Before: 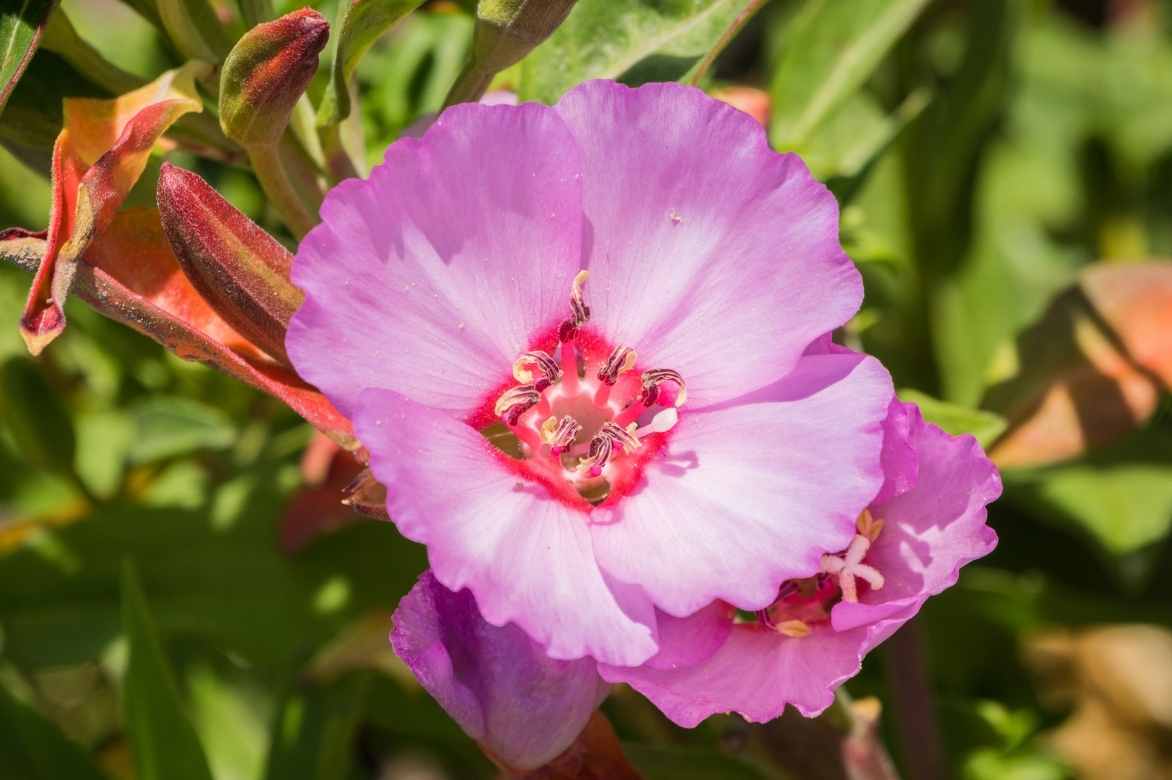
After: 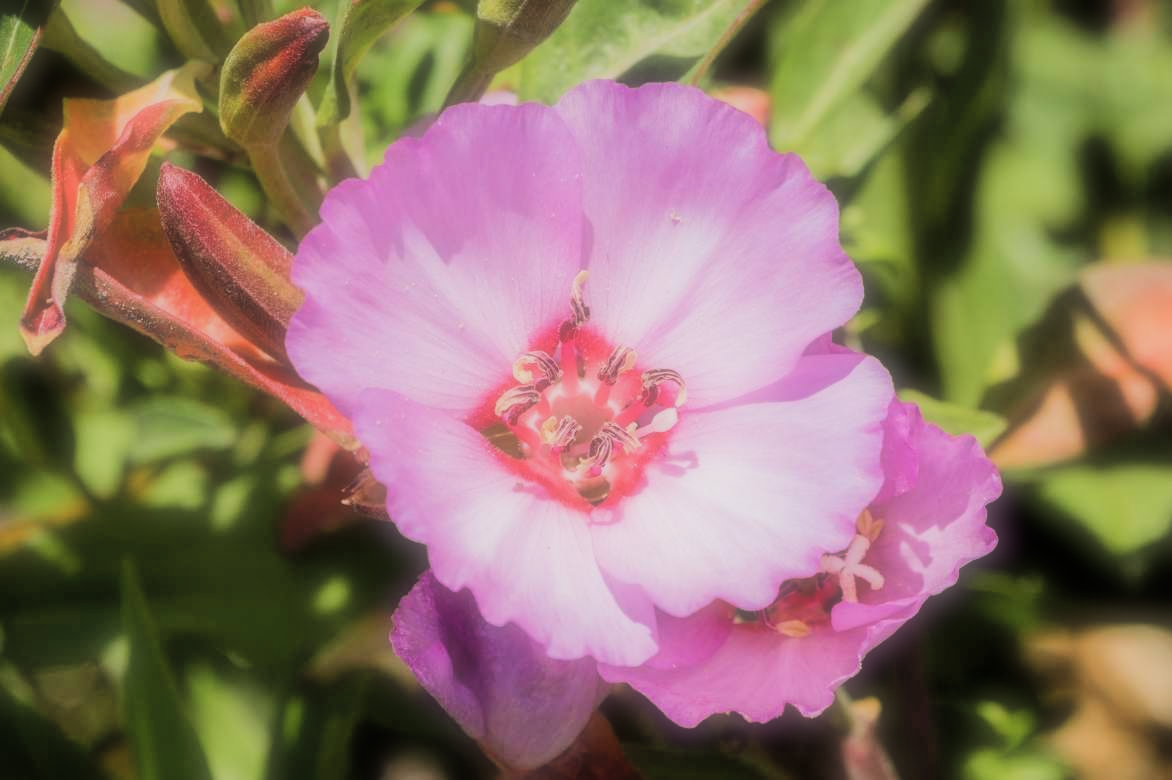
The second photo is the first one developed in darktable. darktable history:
filmic rgb: black relative exposure -5 EV, hardness 2.88, contrast 1.1
soften: size 60.24%, saturation 65.46%, brightness 0.506 EV, mix 25.7%
contrast brightness saturation: contrast 0.05, brightness 0.06, saturation 0.01
